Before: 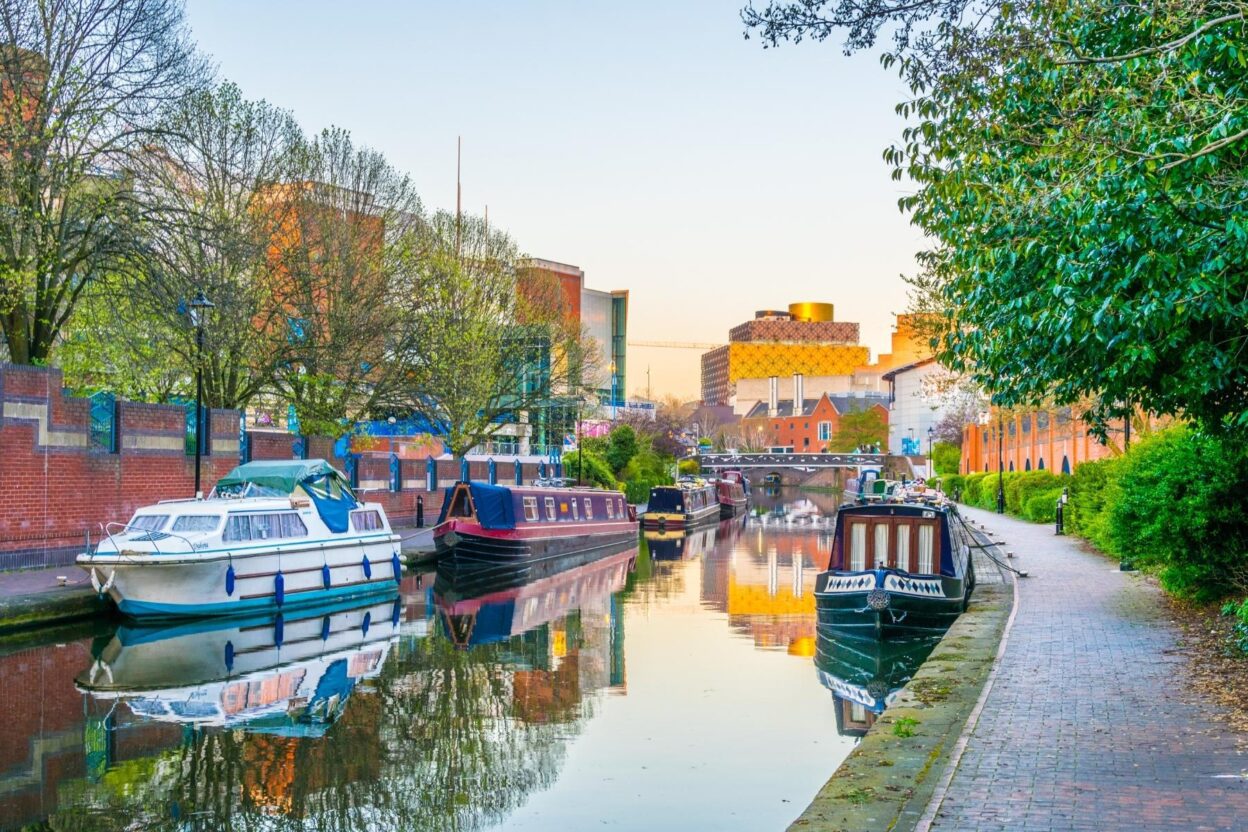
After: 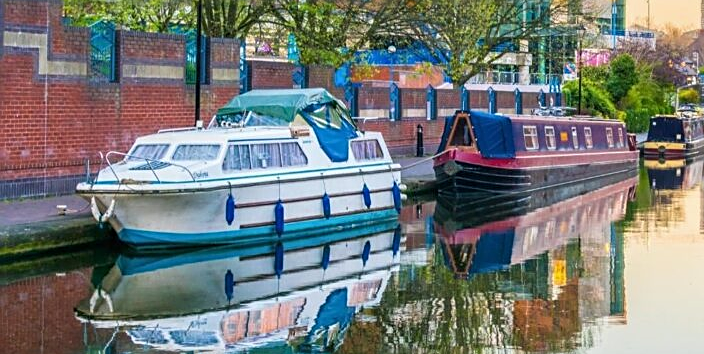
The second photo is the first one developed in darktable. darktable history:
exposure: exposure -0.045 EV, compensate exposure bias true, compensate highlight preservation false
sharpen: on, module defaults
crop: top 44.612%, right 43.522%, bottom 12.772%
